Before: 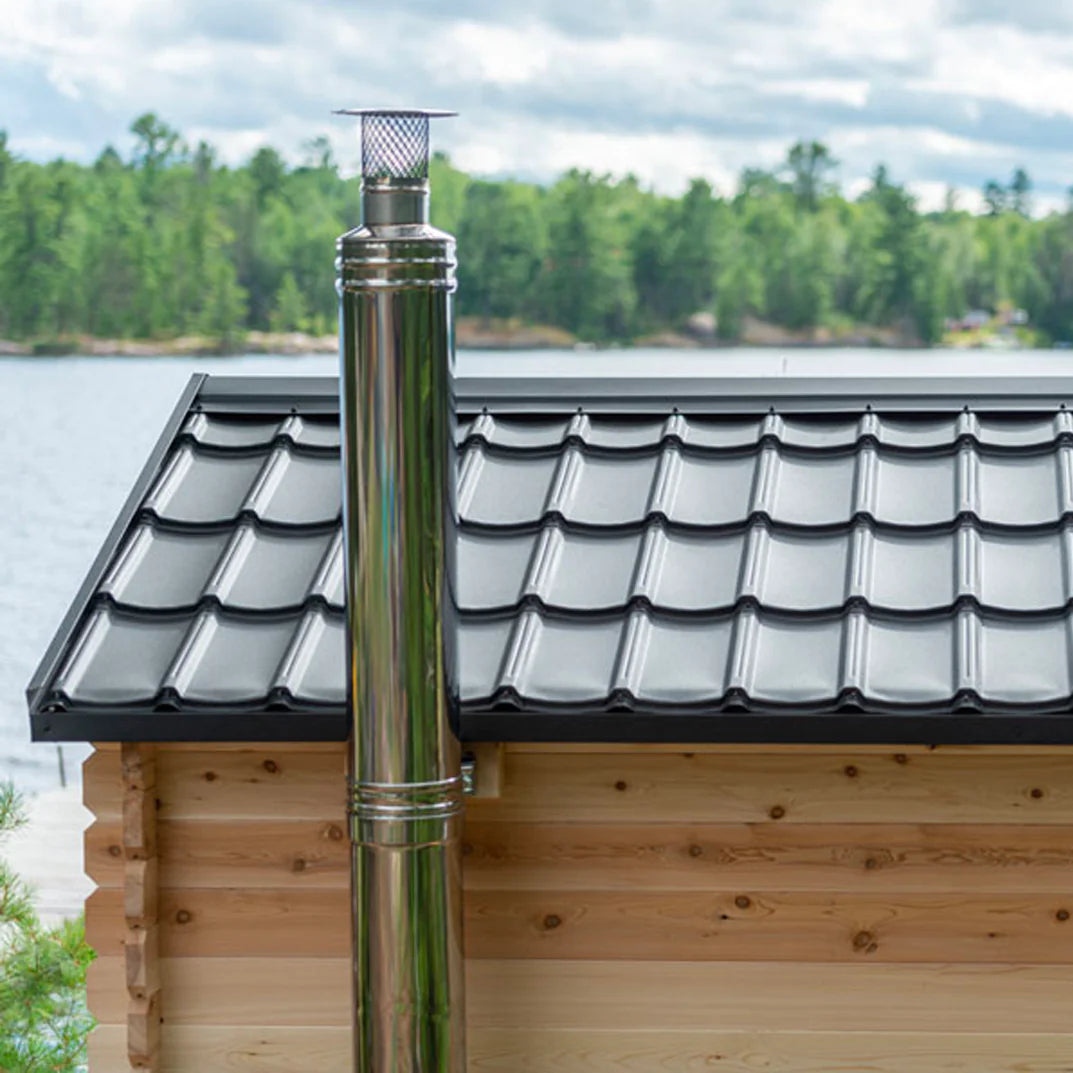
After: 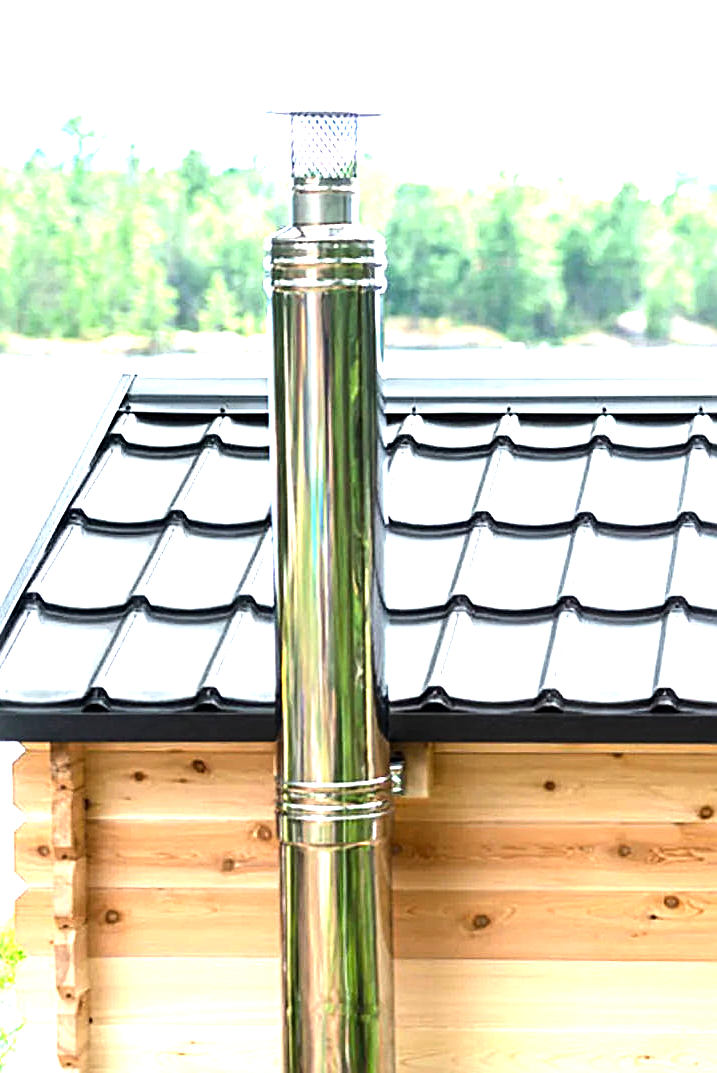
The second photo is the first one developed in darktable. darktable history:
crop and rotate: left 6.623%, right 26.504%
tone equalizer: -8 EV -1.06 EV, -7 EV -1.03 EV, -6 EV -0.886 EV, -5 EV -0.575 EV, -3 EV 0.605 EV, -2 EV 0.858 EV, -1 EV 0.998 EV, +0 EV 1.07 EV, edges refinement/feathering 500, mask exposure compensation -1.57 EV, preserve details guided filter
sharpen: on, module defaults
exposure: black level correction 0, exposure 1.386 EV, compensate highlight preservation false
